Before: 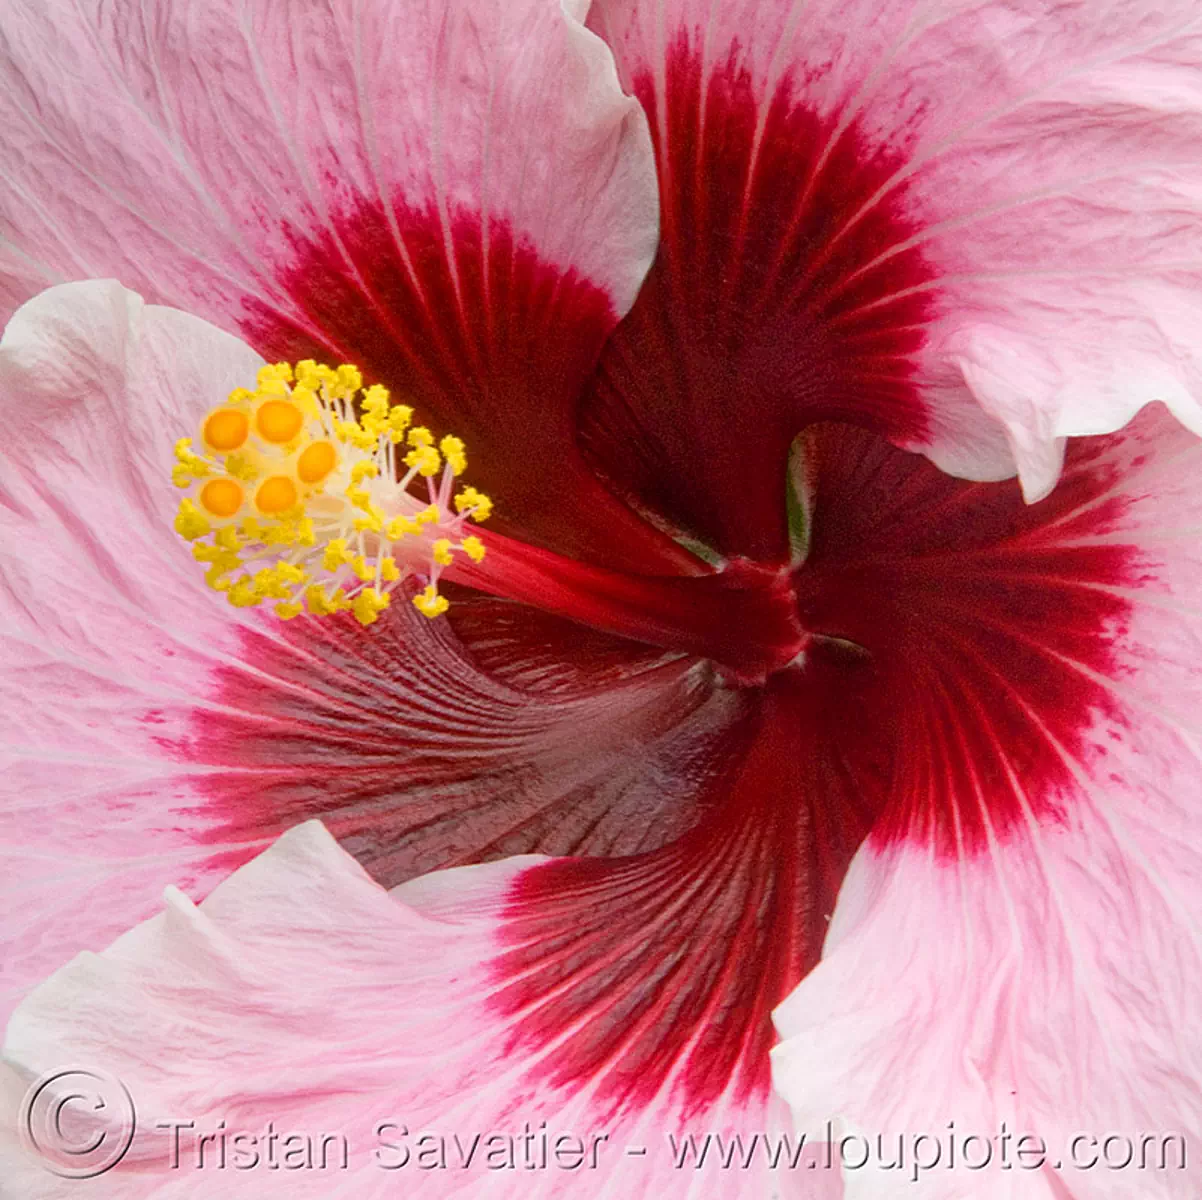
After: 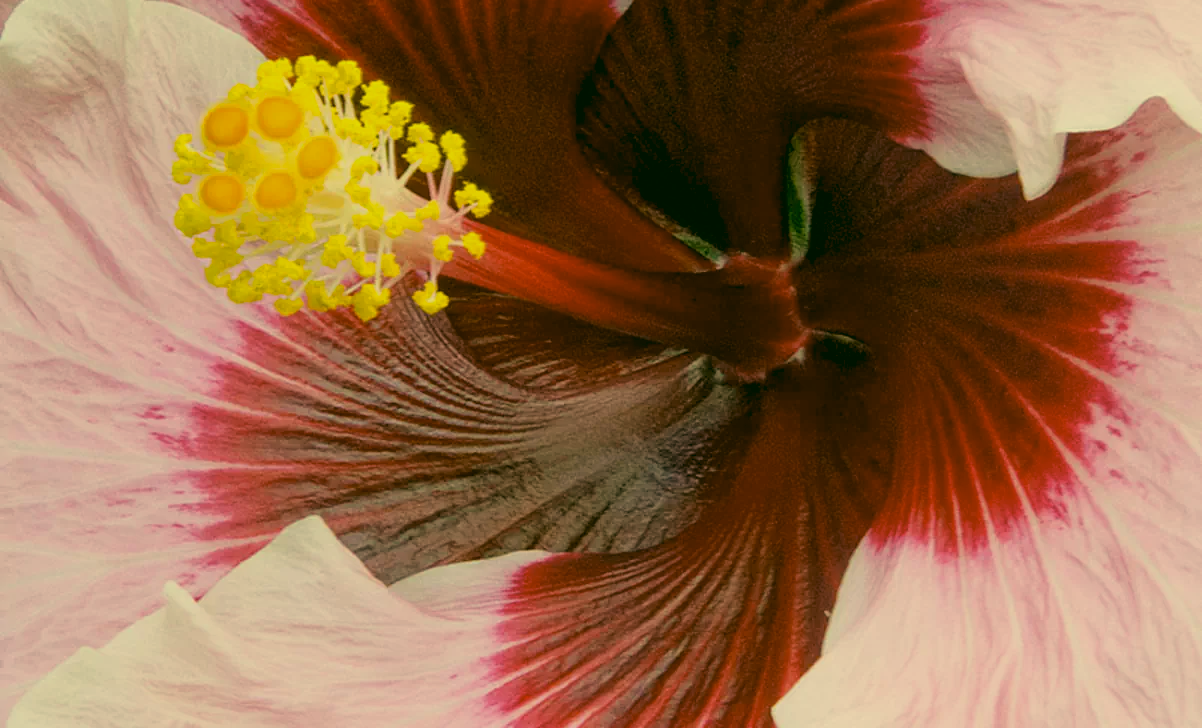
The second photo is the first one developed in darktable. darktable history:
color correction: highlights a* 5.62, highlights b* 33.57, shadows a* -25.86, shadows b* 4.02
filmic rgb: black relative exposure -5.83 EV, white relative exposure 3.4 EV, hardness 3.68
crop and rotate: top 25.357%, bottom 13.942%
white balance: red 0.925, blue 1.046
